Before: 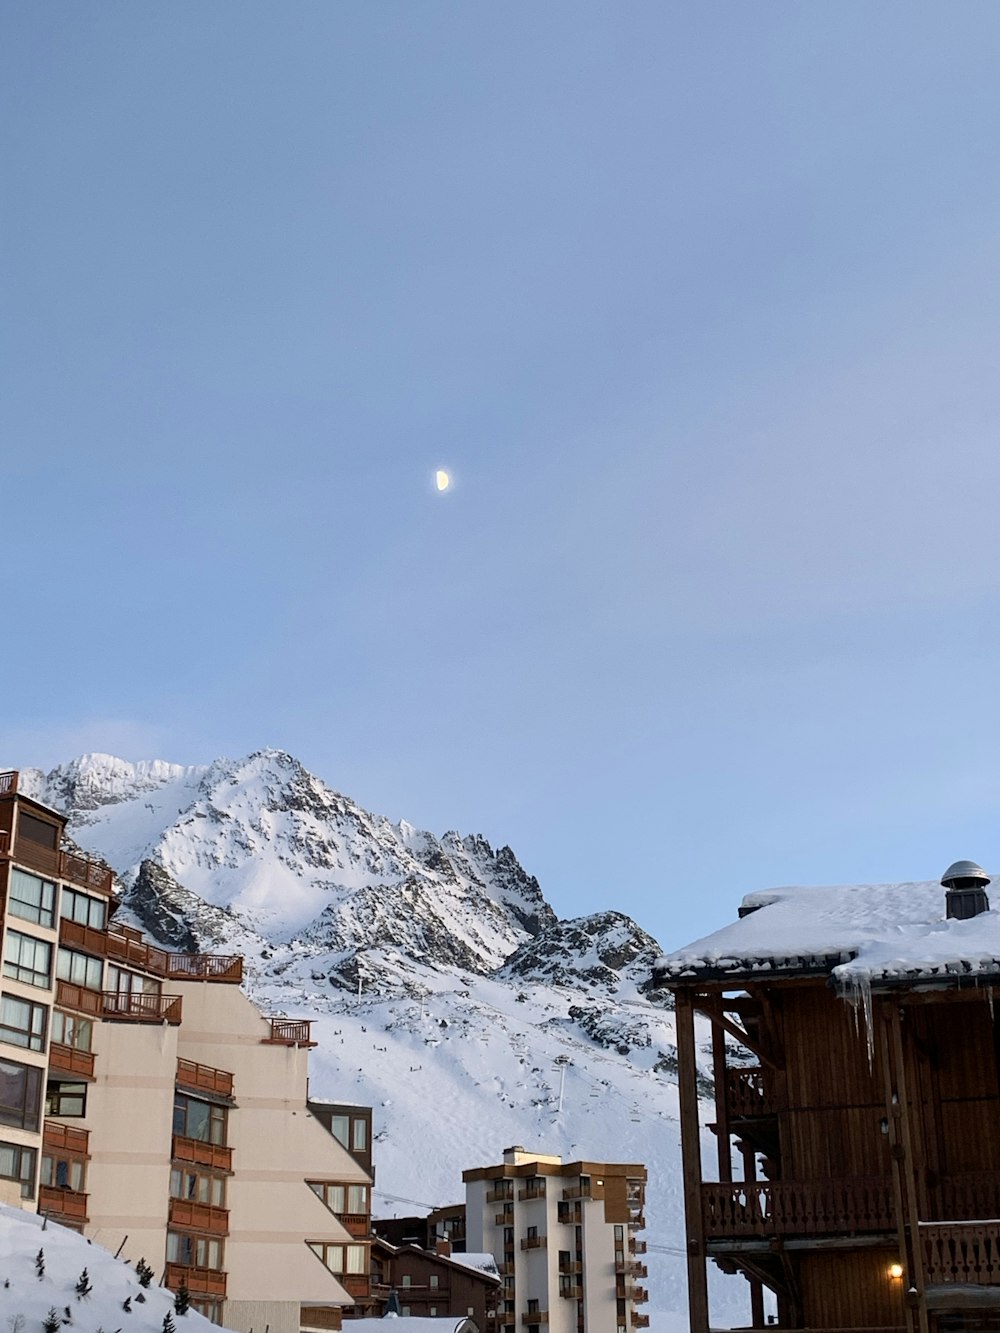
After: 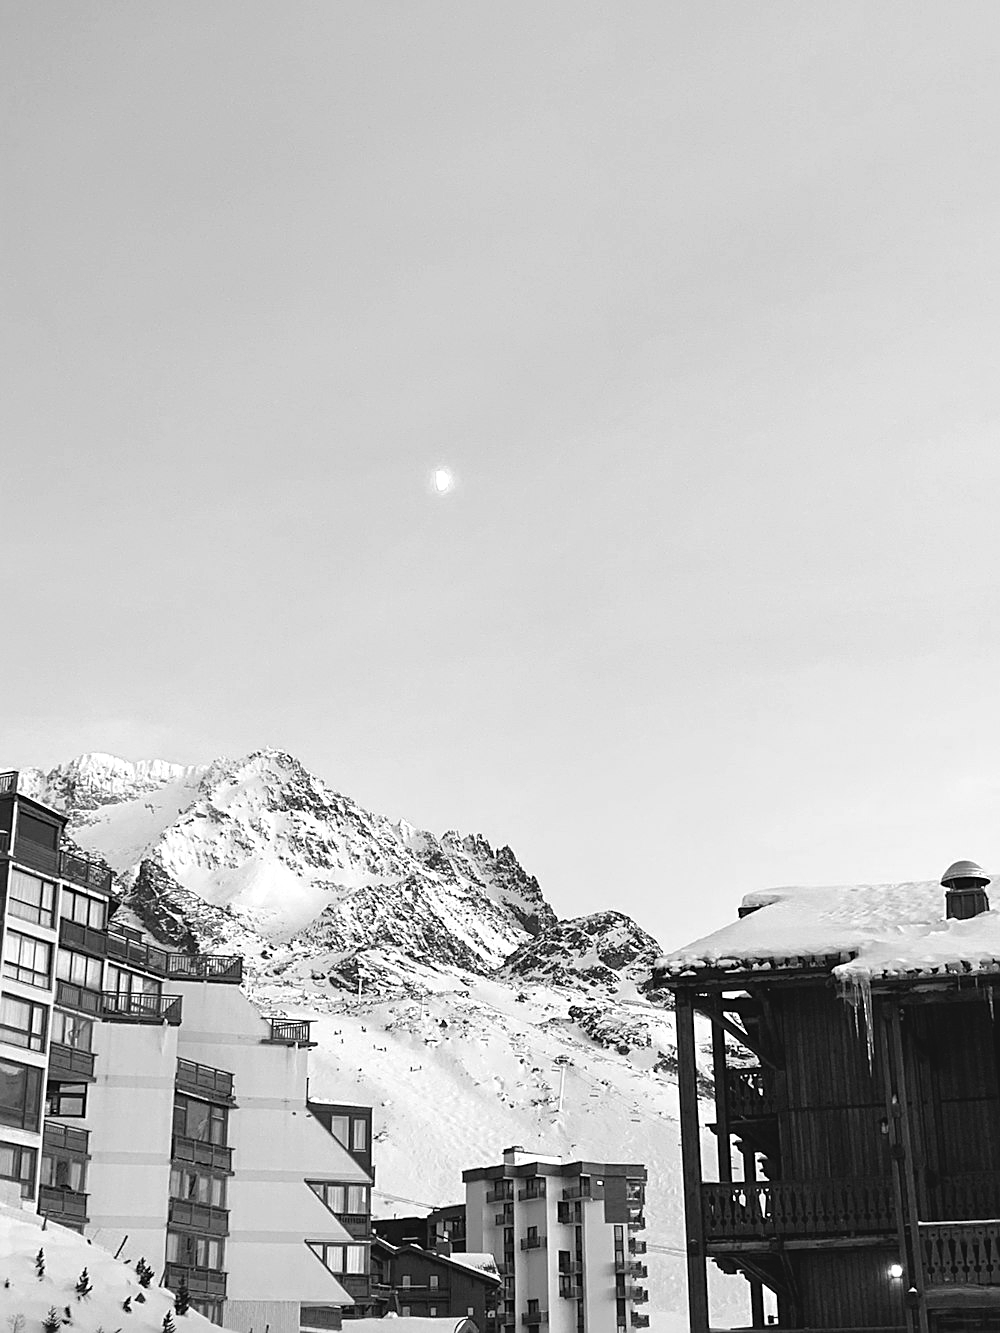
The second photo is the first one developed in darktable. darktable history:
sharpen: on, module defaults
exposure: black level correction -0.005, exposure 0.622 EV, compensate highlight preservation false
color calibration: output gray [0.21, 0.42, 0.37, 0], gray › normalize channels true, illuminant same as pipeline (D50), adaptation XYZ, x 0.346, y 0.359, gamut compression 0
